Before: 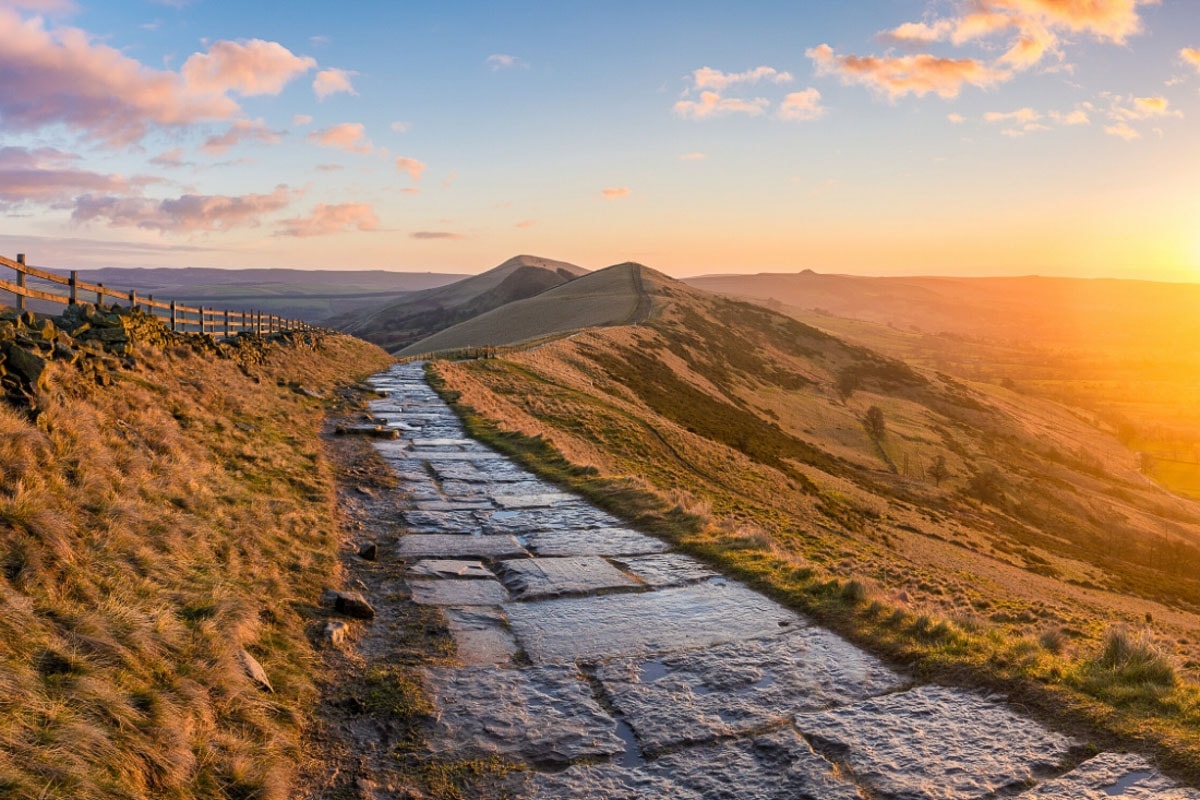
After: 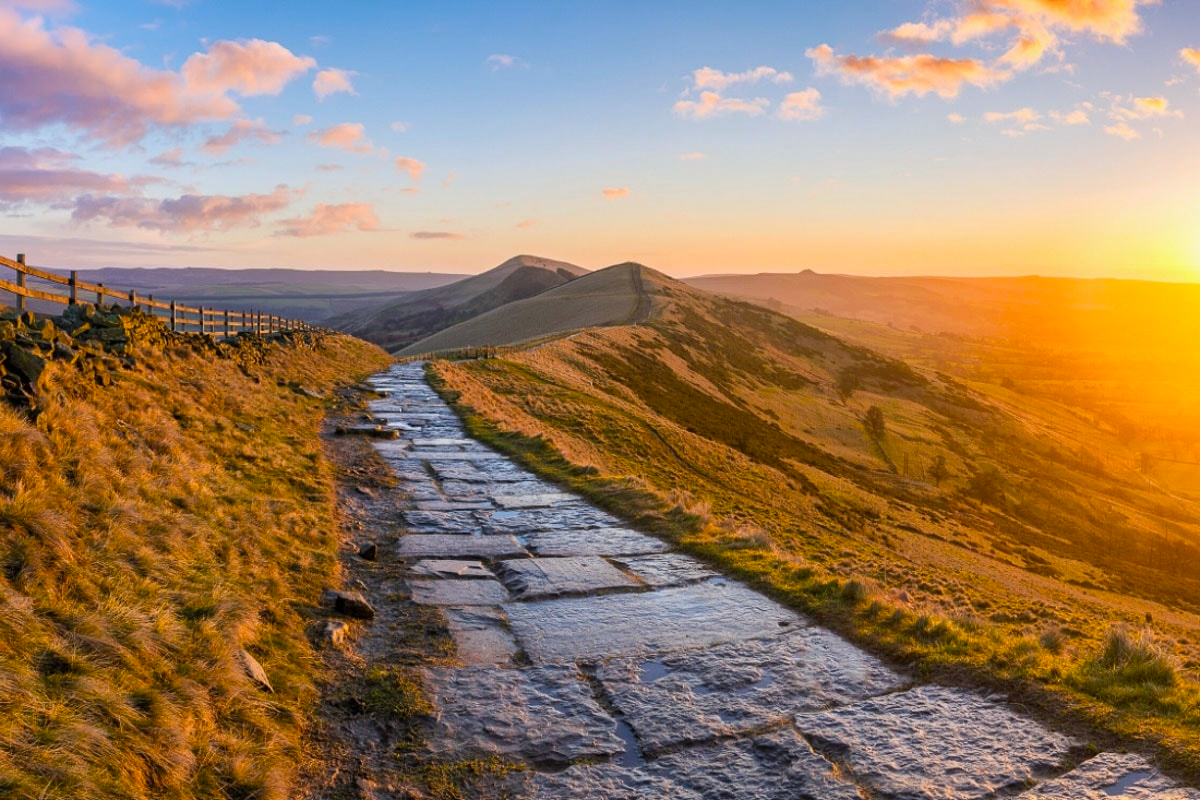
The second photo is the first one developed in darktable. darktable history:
color balance: output saturation 120%
white balance: red 0.98, blue 1.034
